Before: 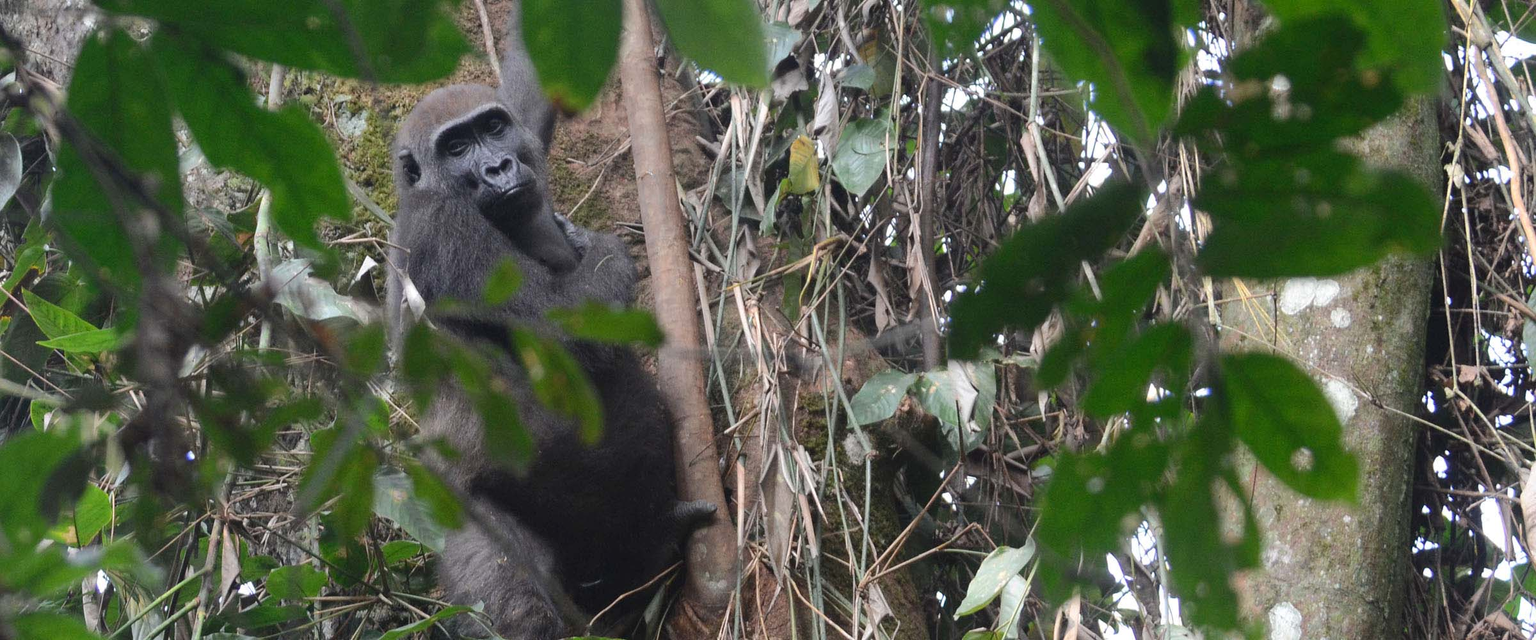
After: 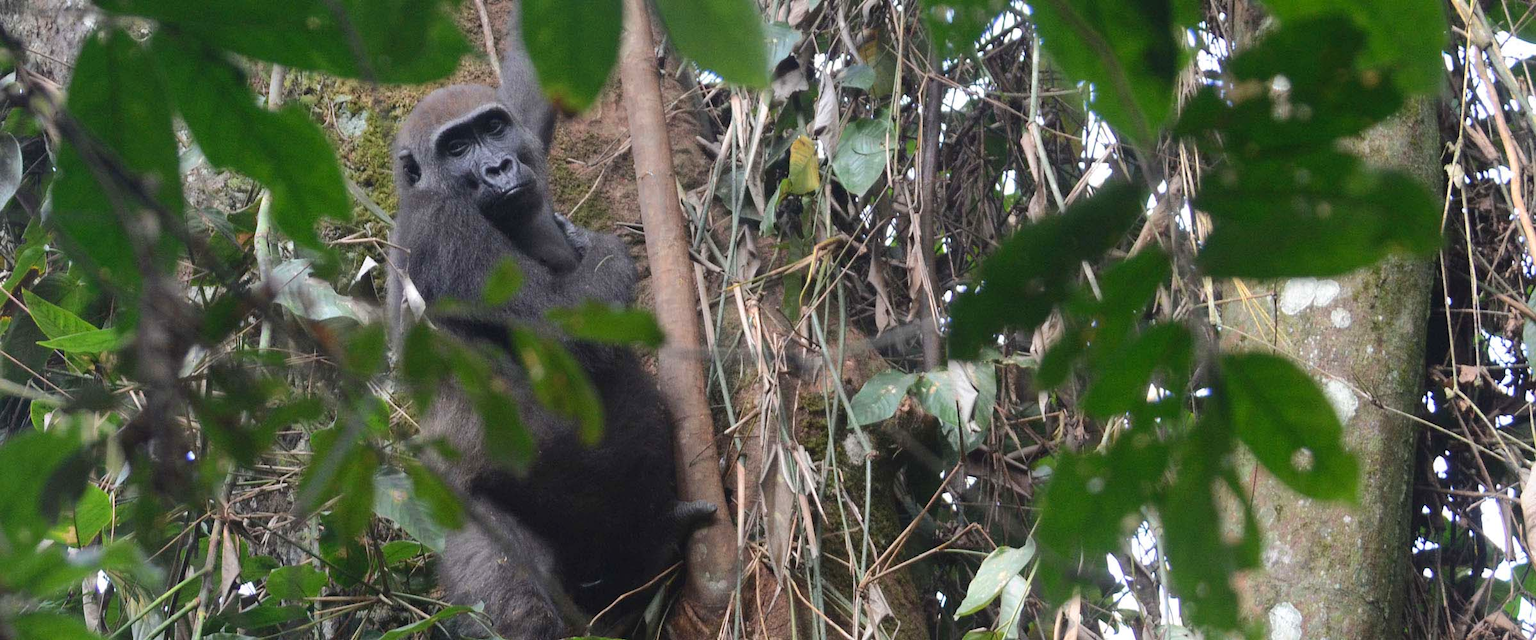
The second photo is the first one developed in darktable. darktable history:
velvia: strength 17.36%
